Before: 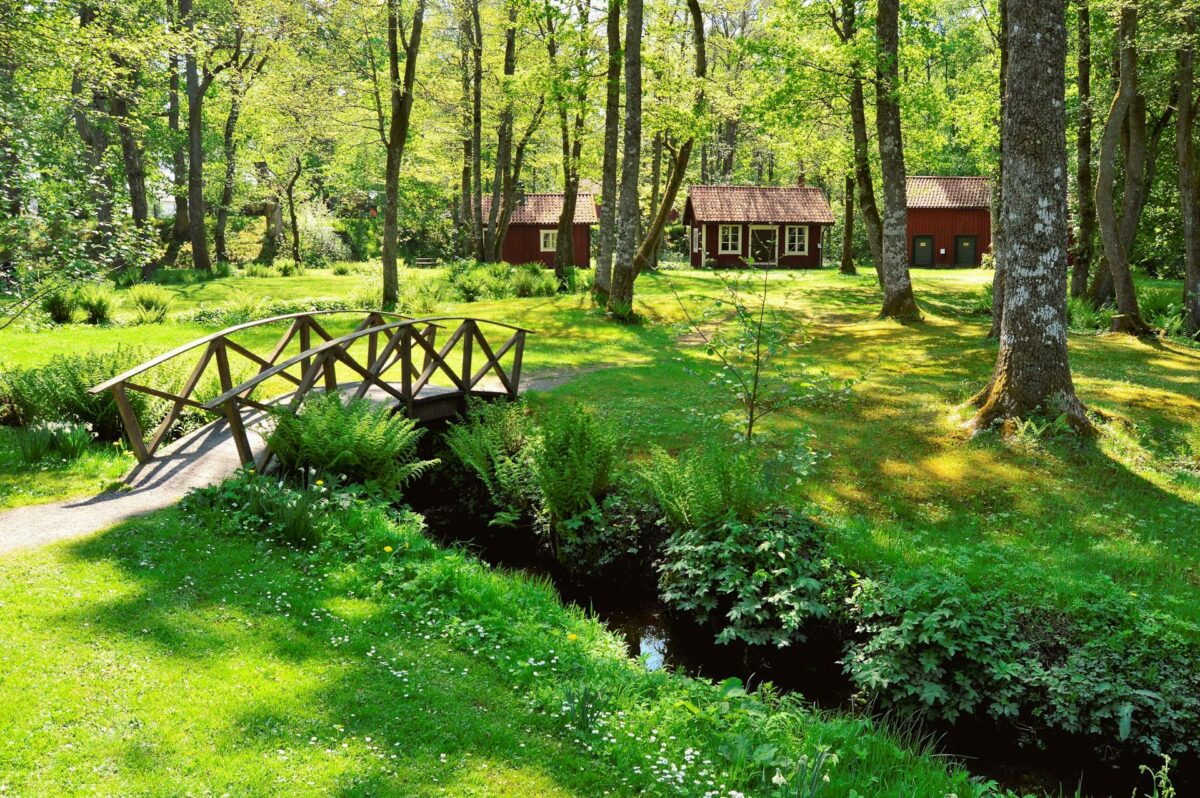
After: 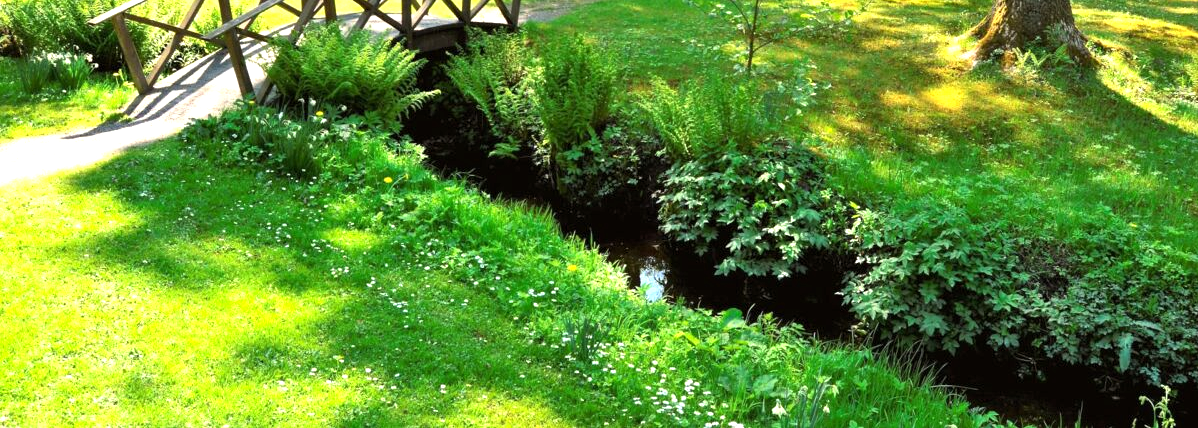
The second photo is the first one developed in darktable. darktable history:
base curve: curves: ch0 [(0, 0) (0.472, 0.455) (1, 1)], preserve colors none
crop and rotate: top 46.274%, right 0.124%
levels: gray 59.34%, levels [0.016, 0.492, 0.969]
exposure: exposure 0.608 EV, compensate highlight preservation false
